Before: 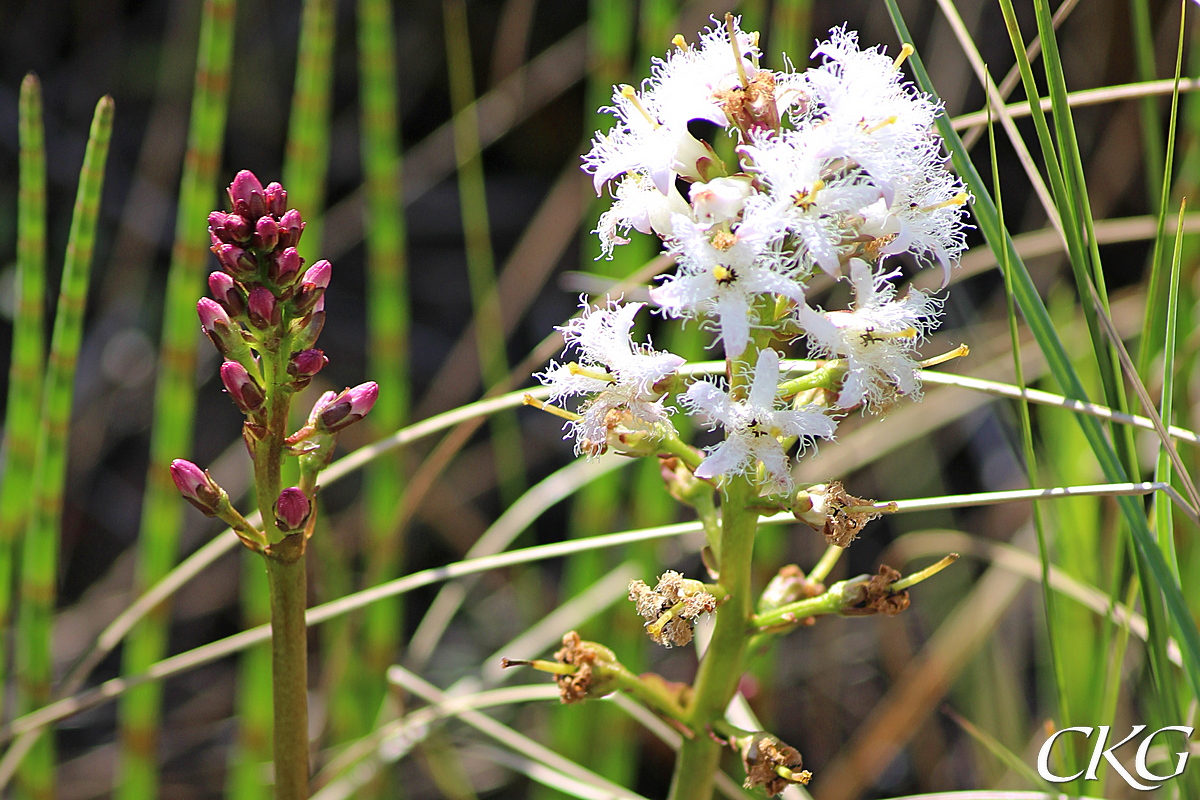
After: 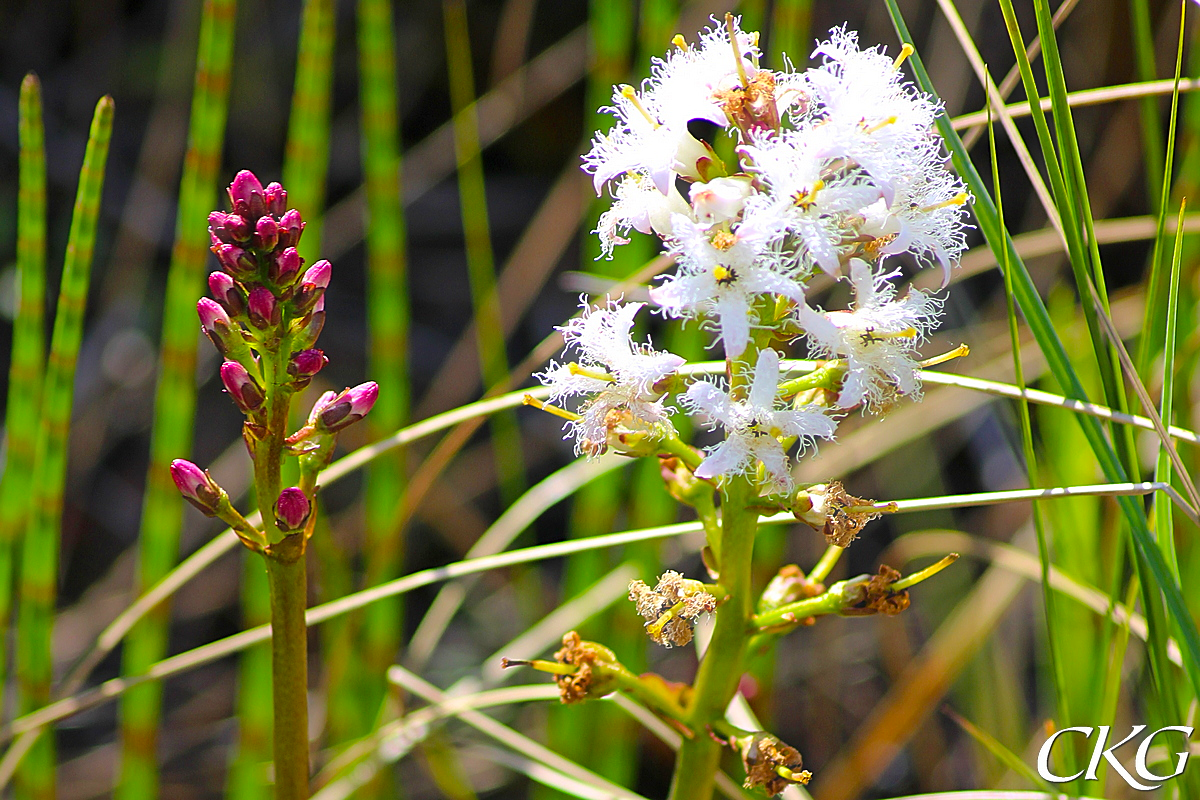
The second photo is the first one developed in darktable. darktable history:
sharpen: amount 0.2
haze removal: strength -0.1, adaptive false
color balance rgb: linear chroma grading › global chroma 15%, perceptual saturation grading › global saturation 30%
exposure: black level correction 0.001, compensate highlight preservation false
